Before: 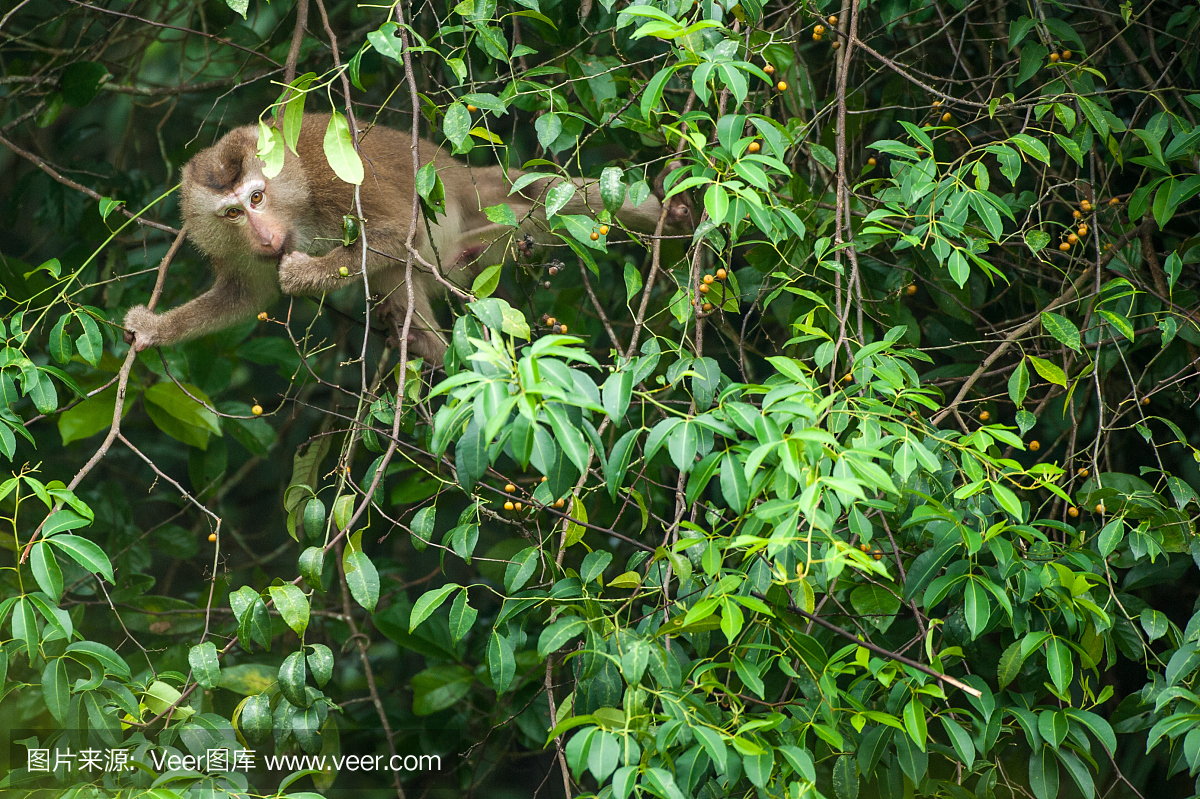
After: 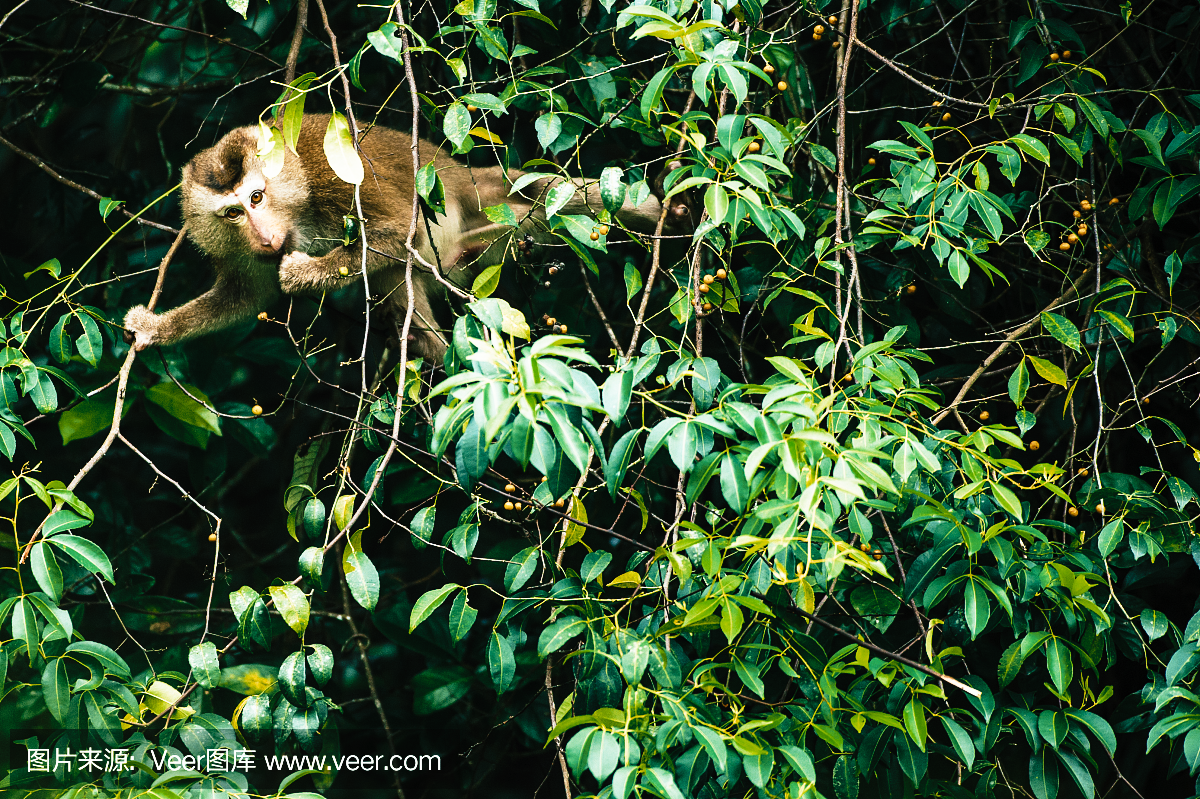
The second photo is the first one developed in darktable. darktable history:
tone curve: curves: ch0 [(0, 0) (0.003, 0.002) (0.011, 0.005) (0.025, 0.011) (0.044, 0.017) (0.069, 0.021) (0.1, 0.027) (0.136, 0.035) (0.177, 0.05) (0.224, 0.076) (0.277, 0.126) (0.335, 0.212) (0.399, 0.333) (0.468, 0.473) (0.543, 0.627) (0.623, 0.784) (0.709, 0.9) (0.801, 0.963) (0.898, 0.988) (1, 1)], preserve colors none
color look up table: target L [95.95, 68.89, 74.58, 58.76, 51.68, 65.63, 56.9, 59.02, 62.62, 54.89, 42.47, 27.99, 200.02, 73.53, 63.97, 55.35, 53.98, 47.22, 38.91, 50.84, 40.52, 31.5, 15.34, 5.643, 0.155, 84.44, 80.03, 70.54, 69.2, 44.59, 57.74, 50.17, 46.55, 47.75, 39.78, 36.25, 34.62, 38.98, 38.07, 25.01, 36.32, 17.11, 78.87, 58.72, 68.34, 56.71, 46.51, 33.6, 41.55], target a [-1.479, 2.154, 0.035, -18.63, -25.09, -1.71, -24.32, -16.03, -1.112, -18.65, -19.01, -19.54, 0, 11.46, 9.985, 9.771, 24.97, 25.66, 30.95, 19.83, 12.29, 19.48, -0.131, 8.792, 0.75, 2.121, 12.26, 15.73, -6.536, 39.73, 20.88, 31.93, 6.916, -5.949, 34.36, 29.71, 29.3, 1.072, -0.944, 21.13, 1.502, 34.88, -18.92, -17.43, -17.11, -15.5, -12.56, -8.405, -5.774], target b [19.88, 46.29, 30.23, -11.14, 27.95, 41.69, 19.43, 16.5, 6.644, -6.654, 11.91, 14.21, 0, 6.883, 26.59, 33.65, -1.395, 30.78, 33.71, 2.652, 29.28, 34.85, 5.855, 3.664, -0.567, -2.869, -7.969, -16.29, -17.09, -23.14, -18.2, -15.05, -11.88, -19.81, -24.83, 5.839, -10.73, -22.93, -19.45, -26.9, -21.06, -36.63, -15.19, -14.29, -7.516, -14.47, -8.544, -4.764, -15.22], num patches 49
